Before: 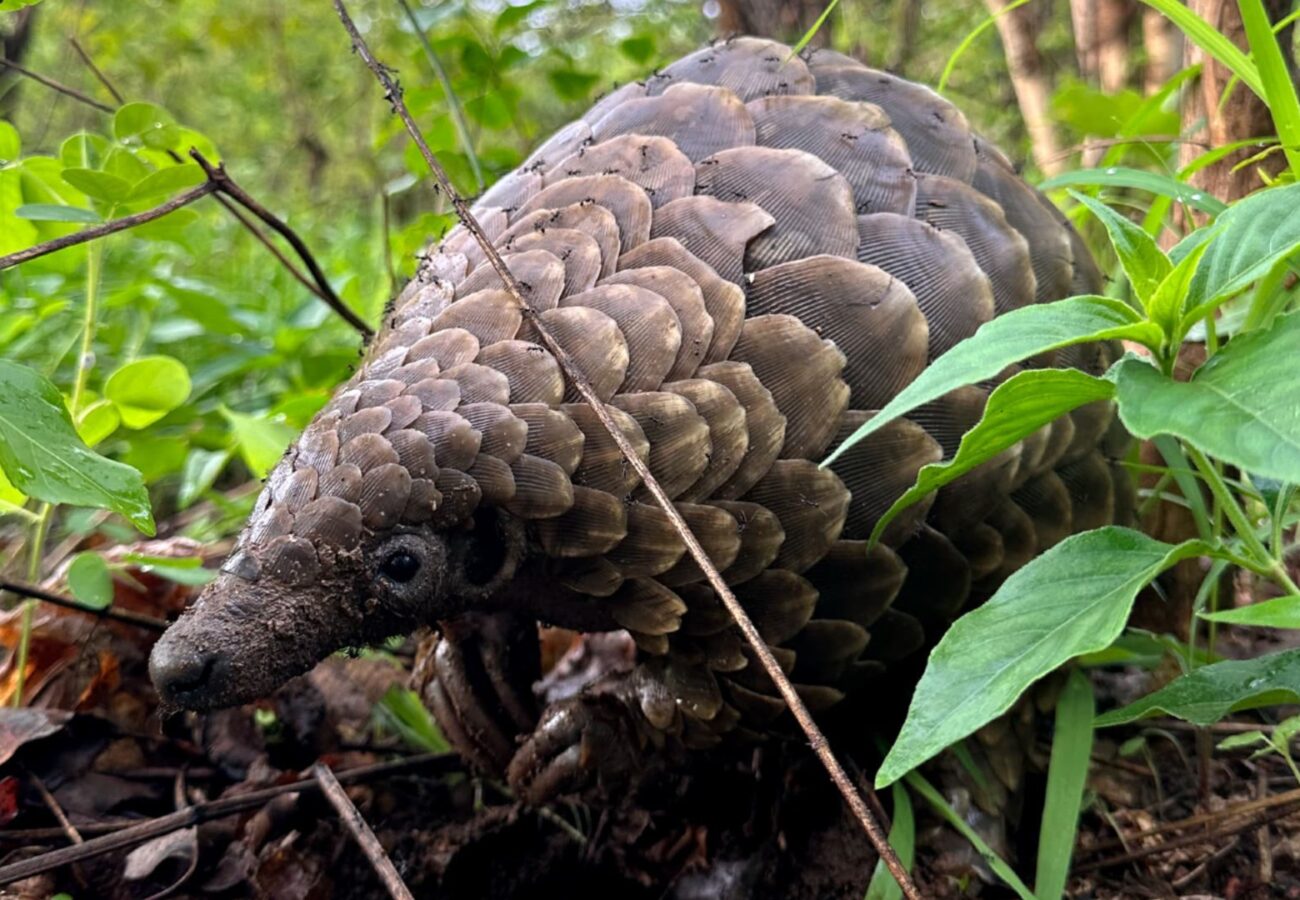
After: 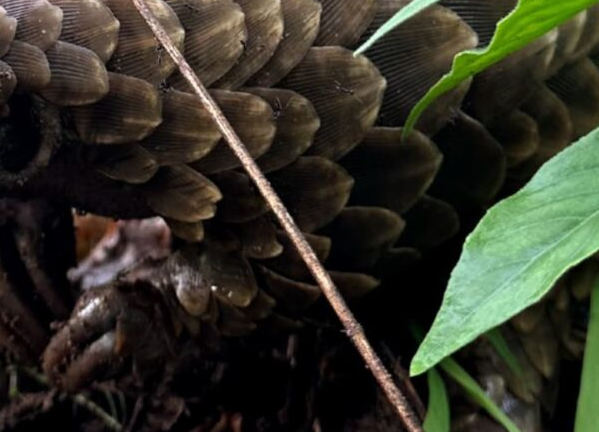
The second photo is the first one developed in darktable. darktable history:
crop: left 35.77%, top 45.959%, right 18.078%, bottom 5.938%
